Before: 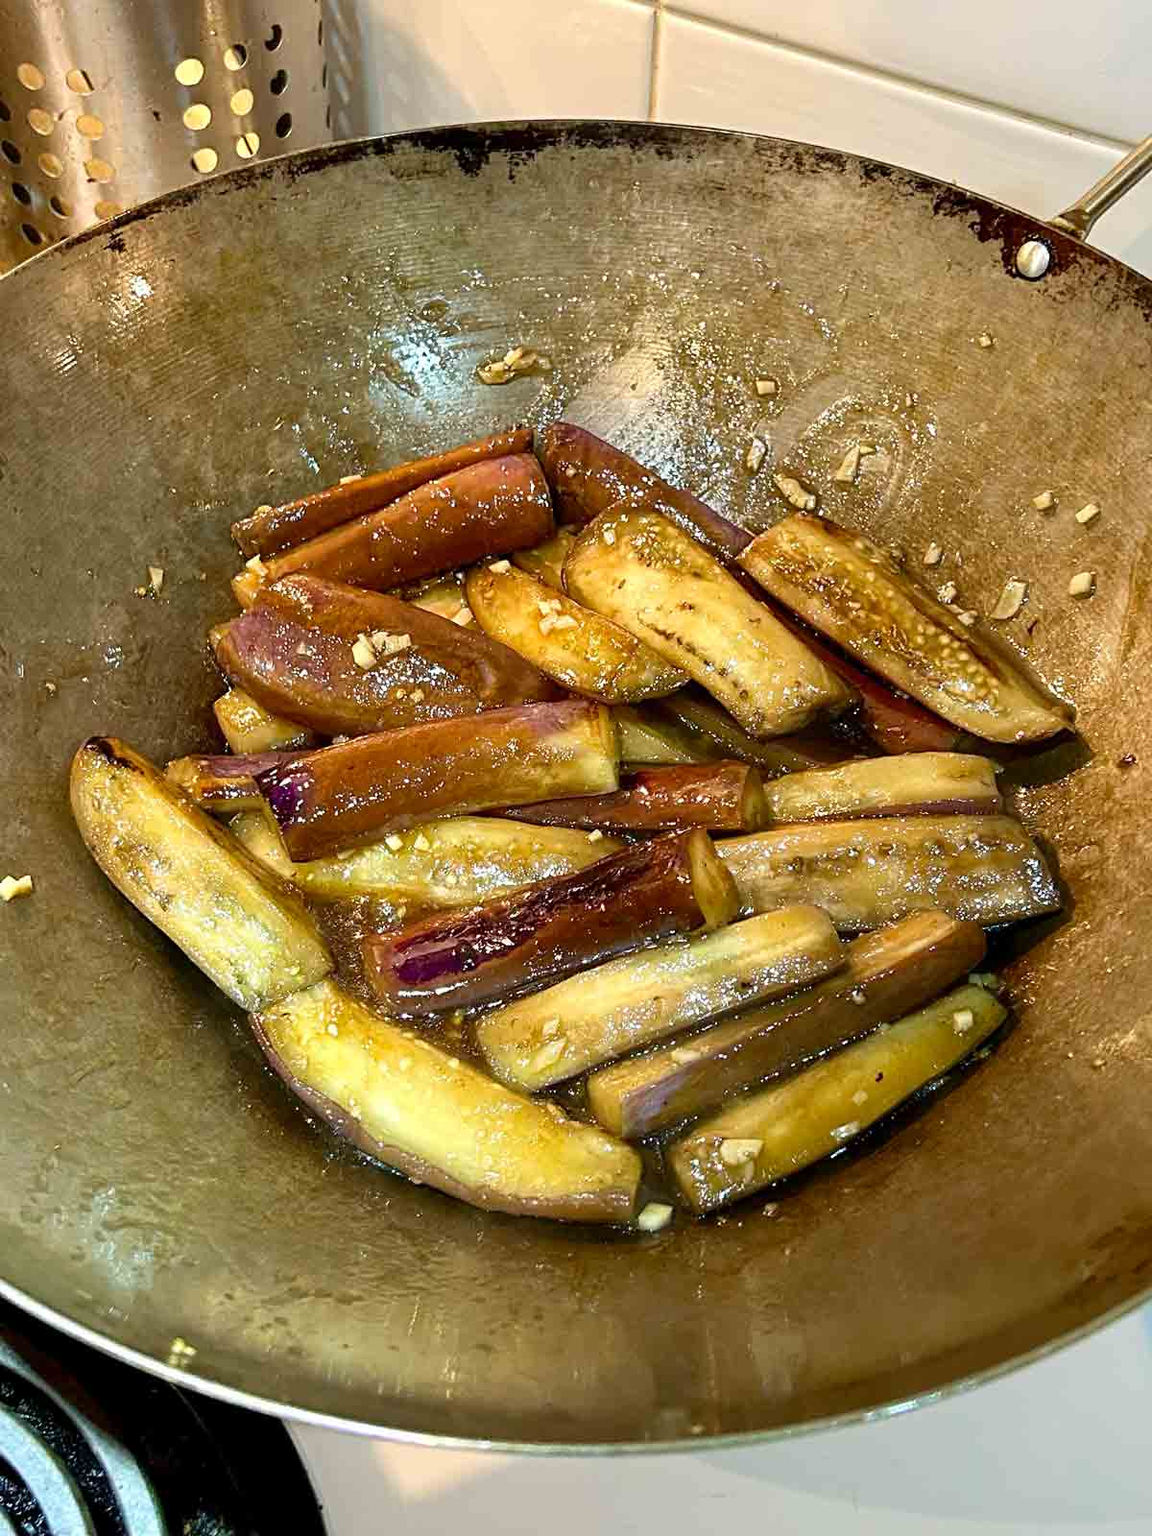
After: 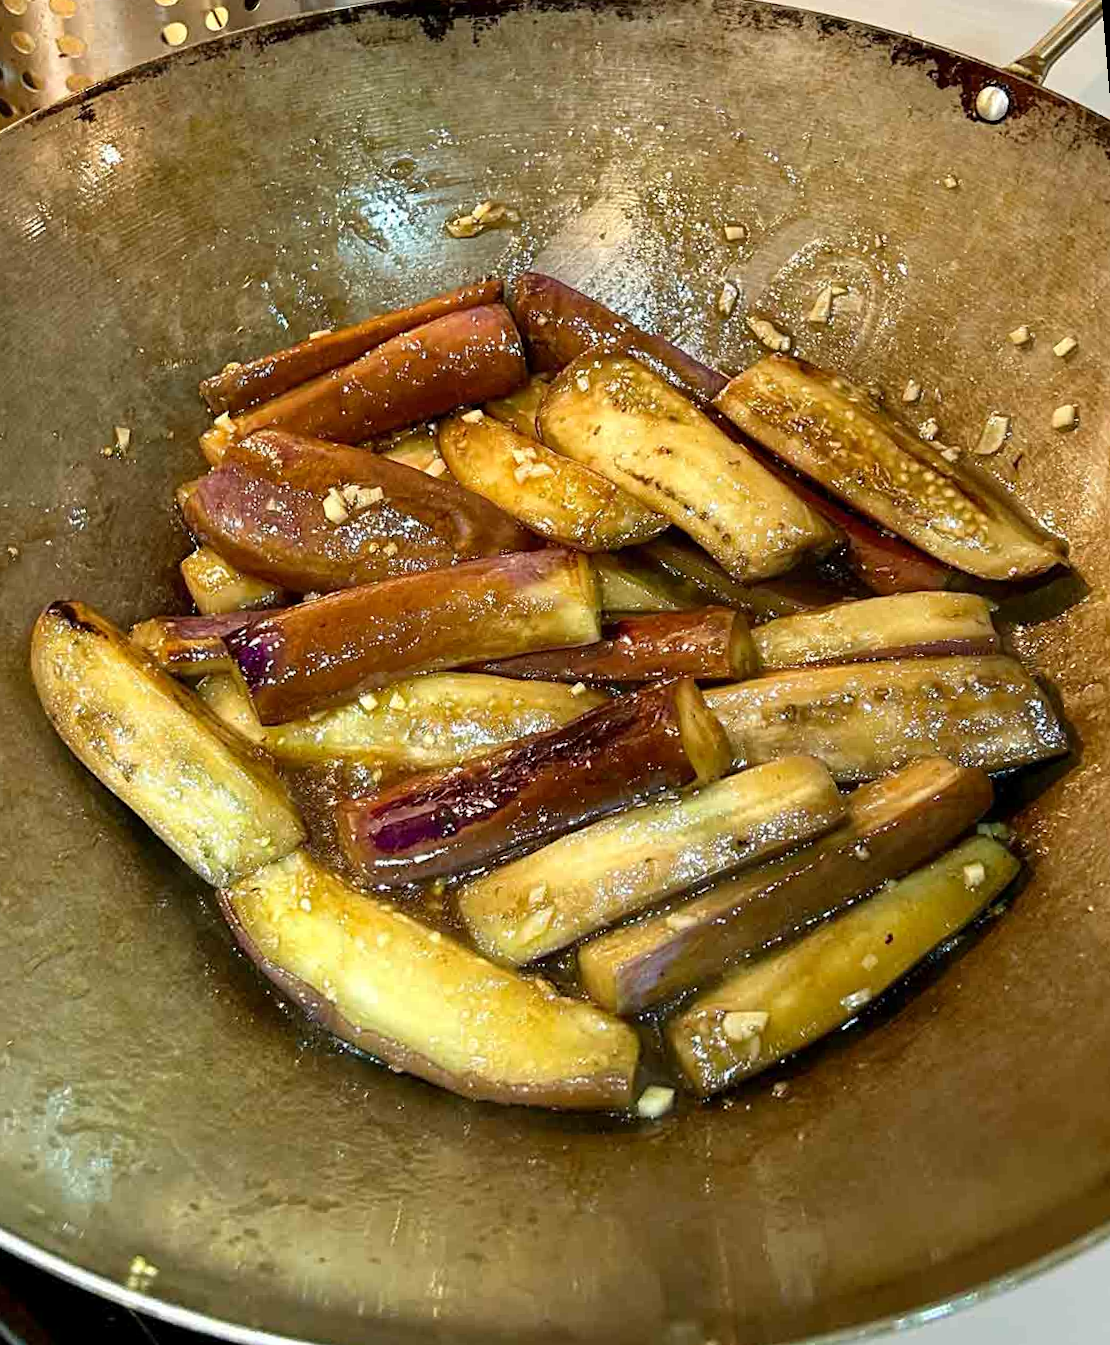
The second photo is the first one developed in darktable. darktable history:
crop and rotate: top 5.609%, bottom 5.609%
rotate and perspective: rotation -1.68°, lens shift (vertical) -0.146, crop left 0.049, crop right 0.912, crop top 0.032, crop bottom 0.96
